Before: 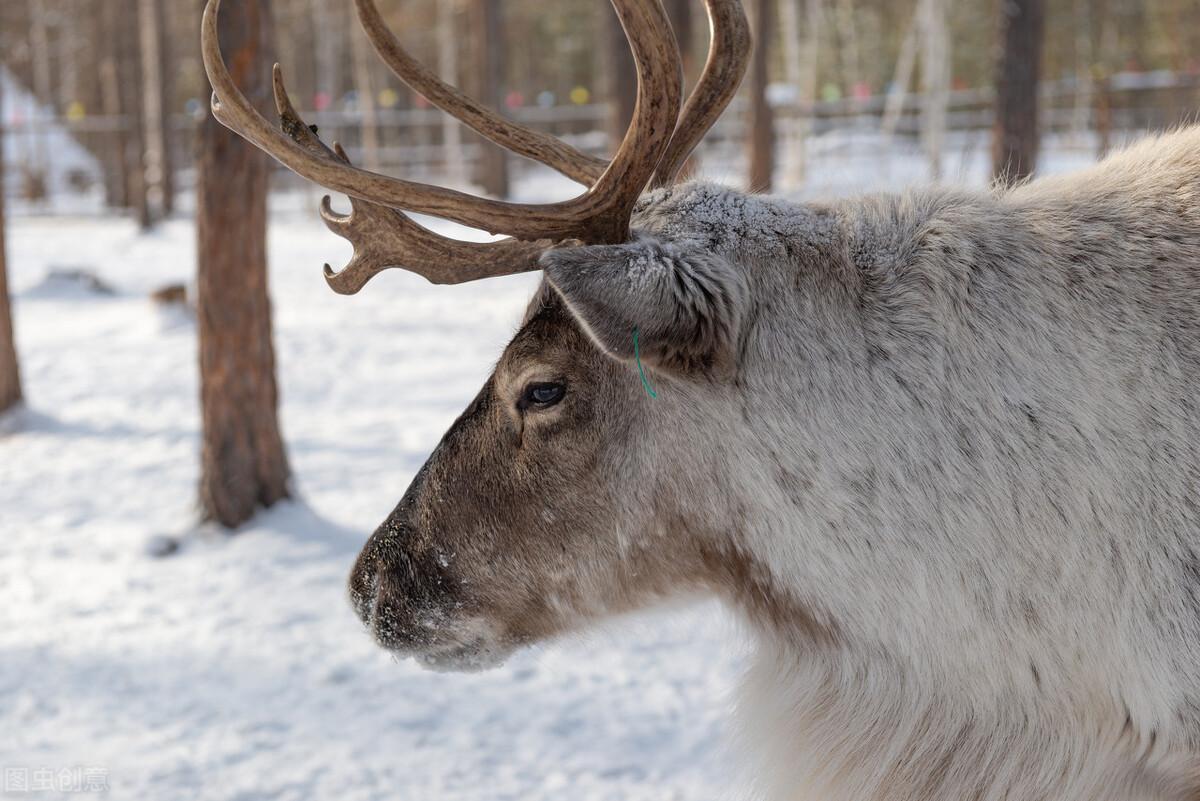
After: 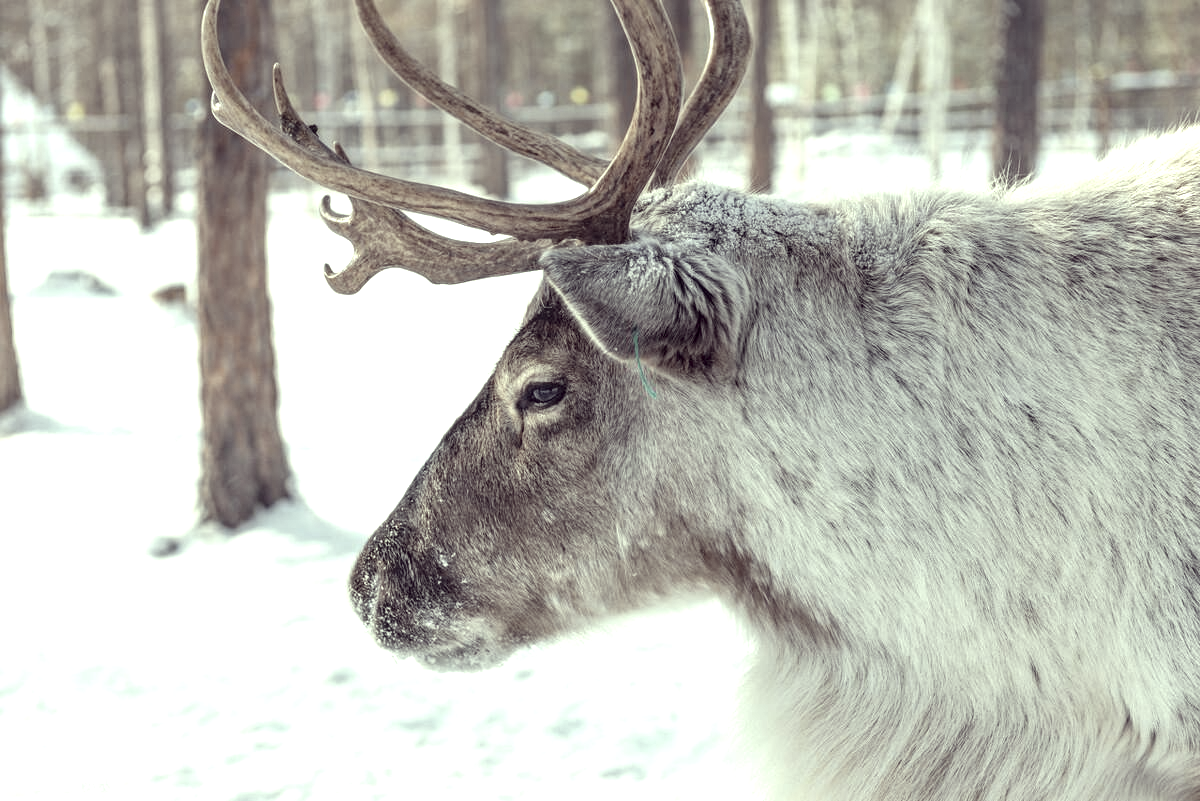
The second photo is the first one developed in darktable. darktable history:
color correction: highlights a* -20.17, highlights b* 20.27, shadows a* 20.03, shadows b* -20.46, saturation 0.43
local contrast: on, module defaults
exposure: exposure 1 EV, compensate highlight preservation false
